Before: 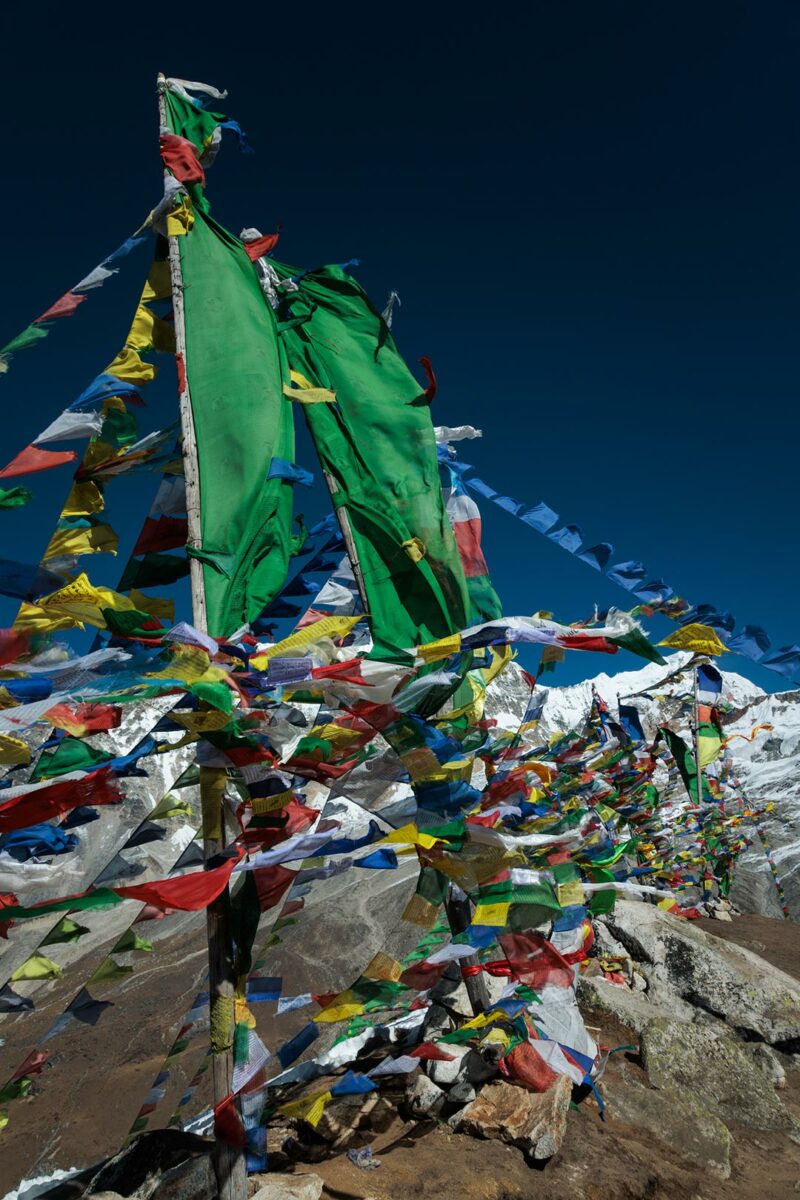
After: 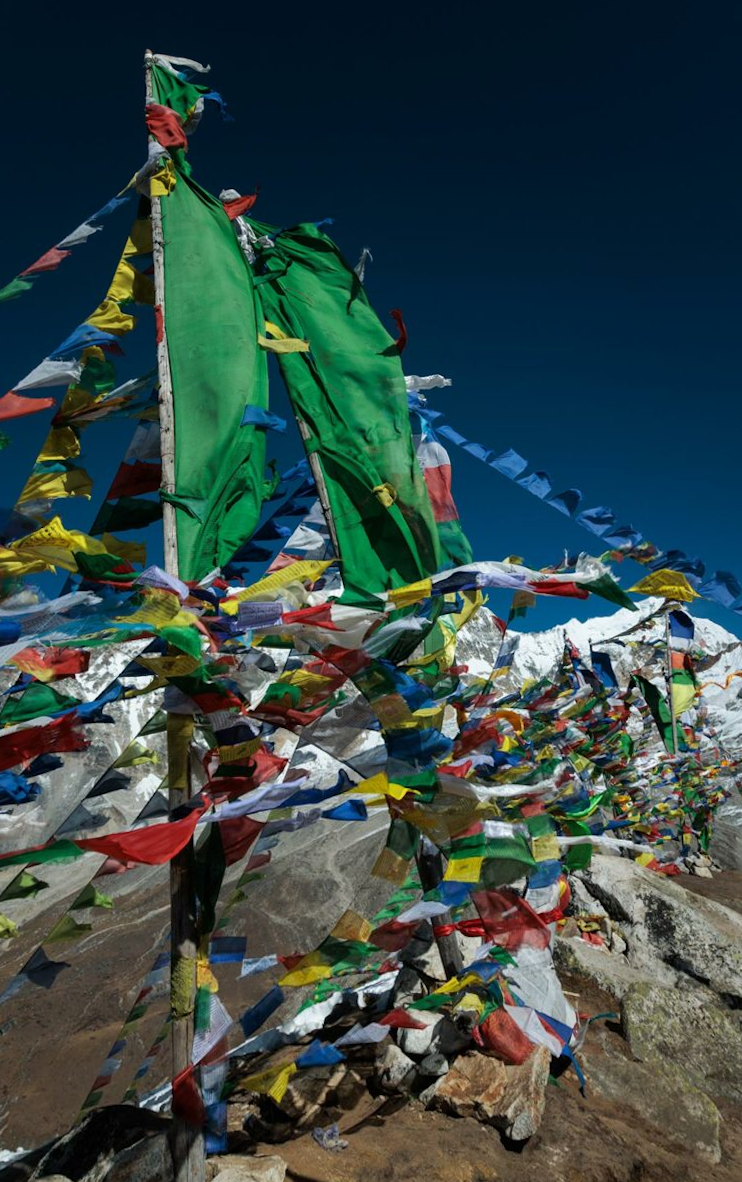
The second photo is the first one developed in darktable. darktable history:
crop: top 1.049%, right 0.001%
rotate and perspective: rotation 0.215°, lens shift (vertical) -0.139, crop left 0.069, crop right 0.939, crop top 0.002, crop bottom 0.996
